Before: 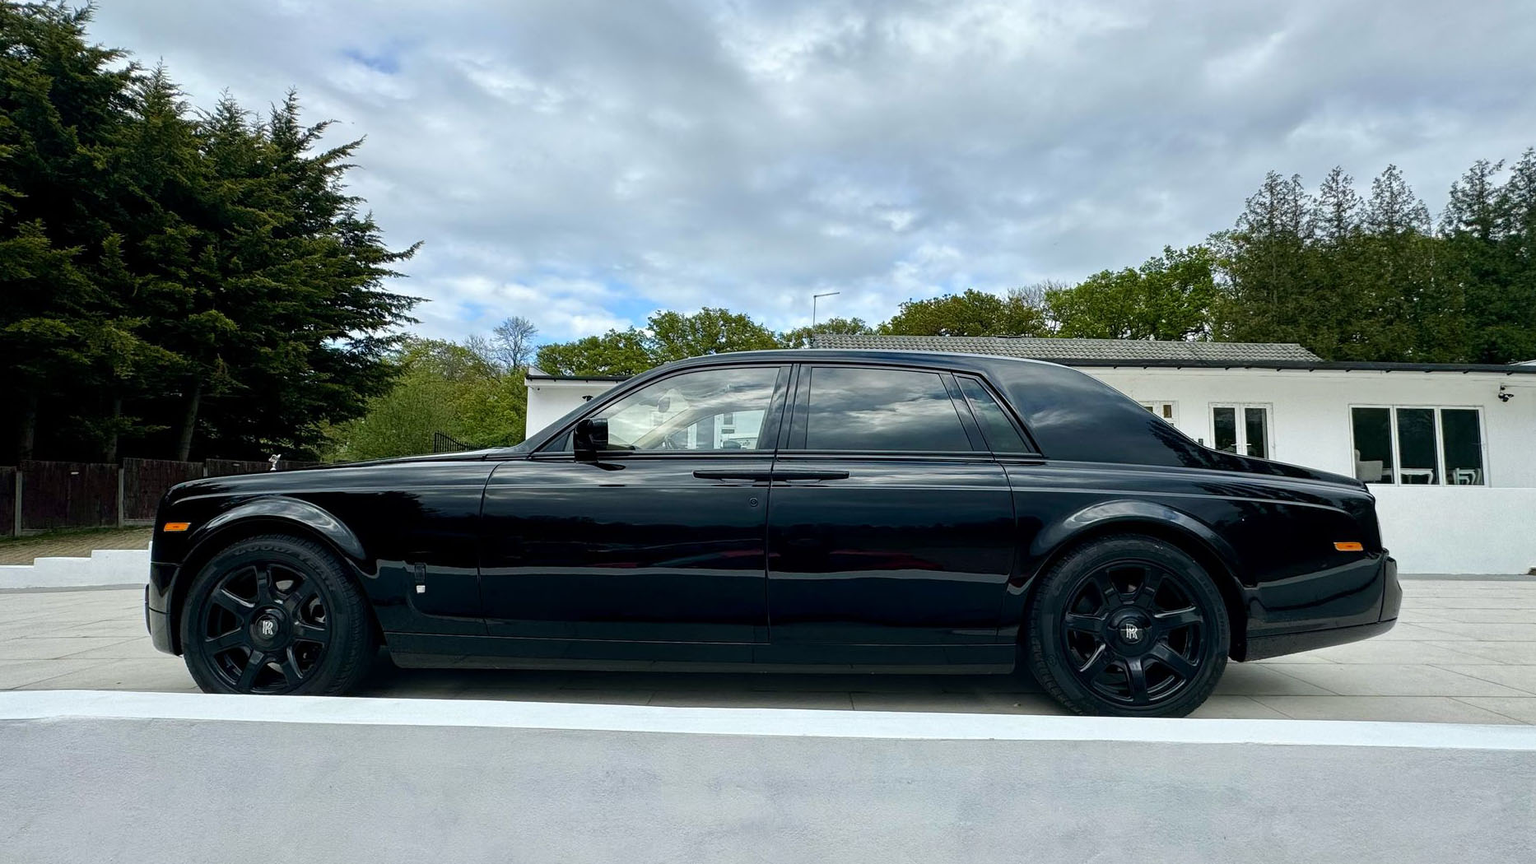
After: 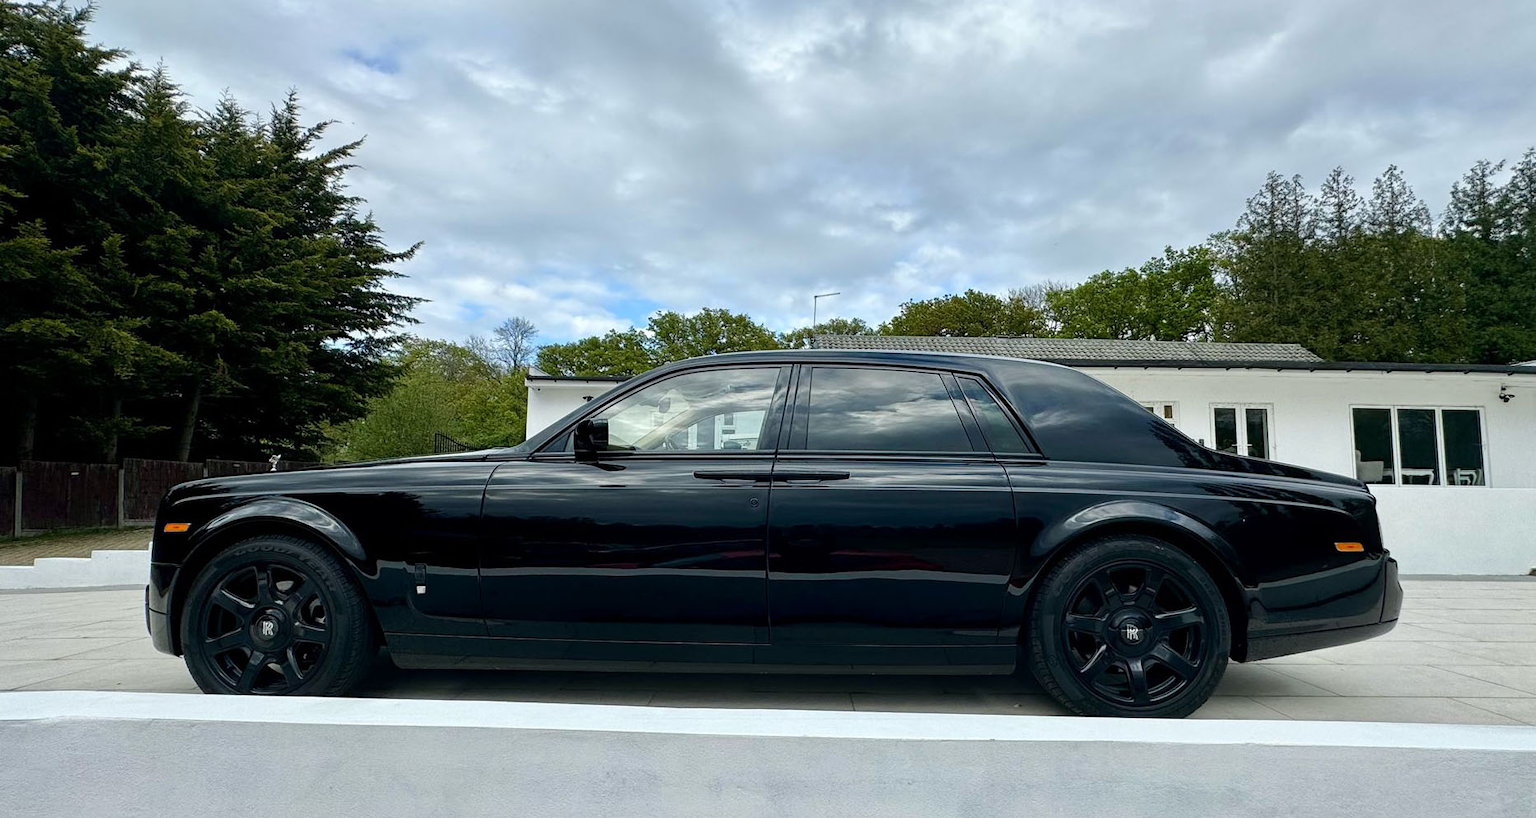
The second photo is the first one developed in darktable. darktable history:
crop and rotate: top 0.011%, bottom 5.284%
